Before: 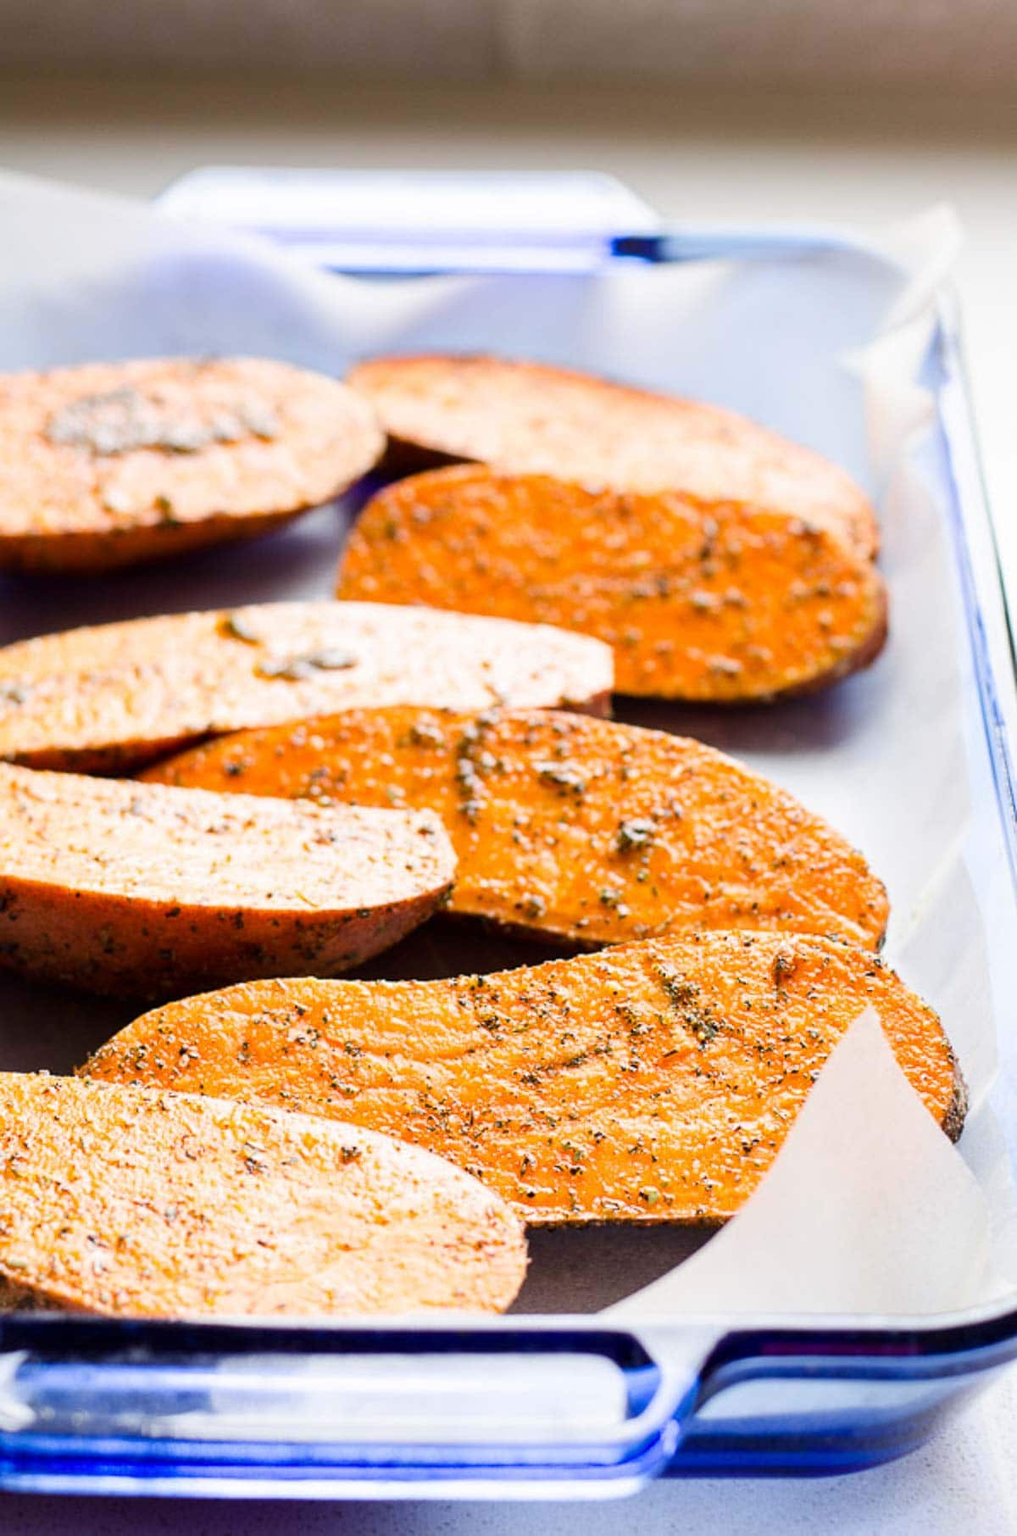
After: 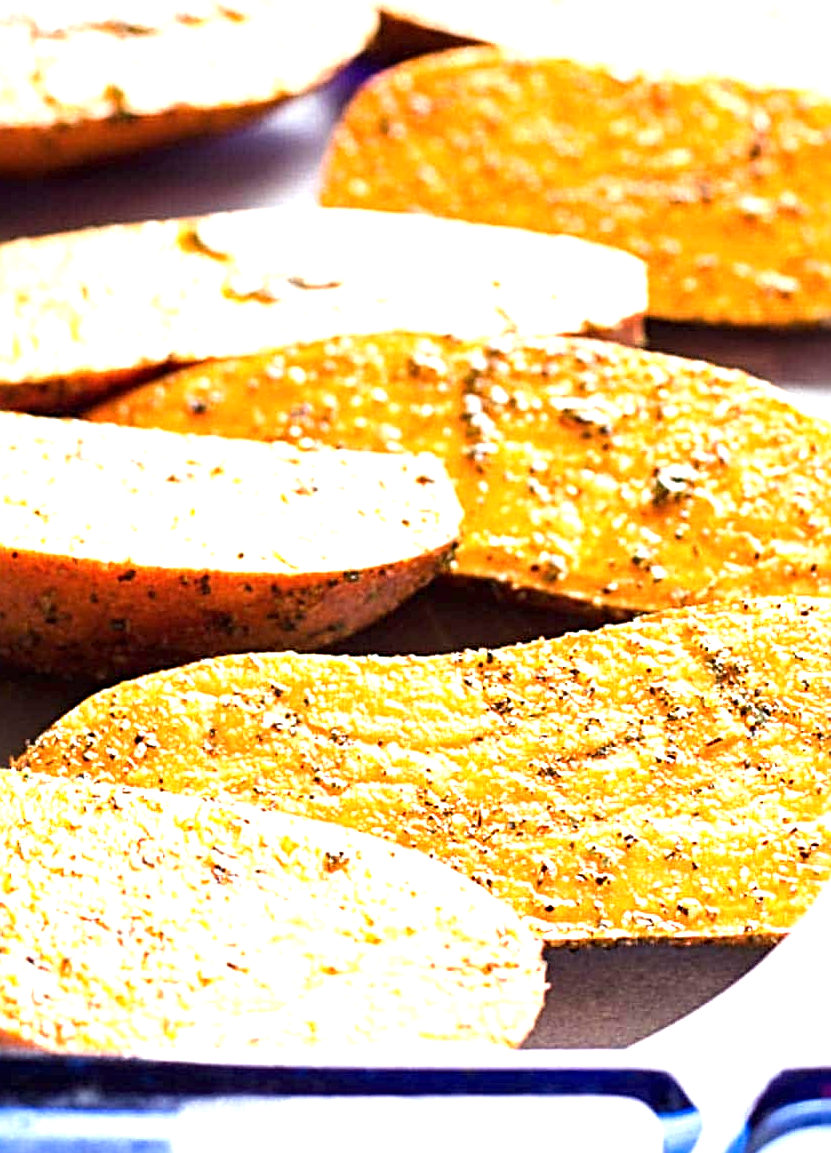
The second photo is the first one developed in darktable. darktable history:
crop: left 6.488%, top 27.668%, right 24.183%, bottom 8.656%
exposure: black level correction 0, exposure 1.1 EV, compensate highlight preservation false
sharpen: radius 4
rotate and perspective: crop left 0, crop top 0
